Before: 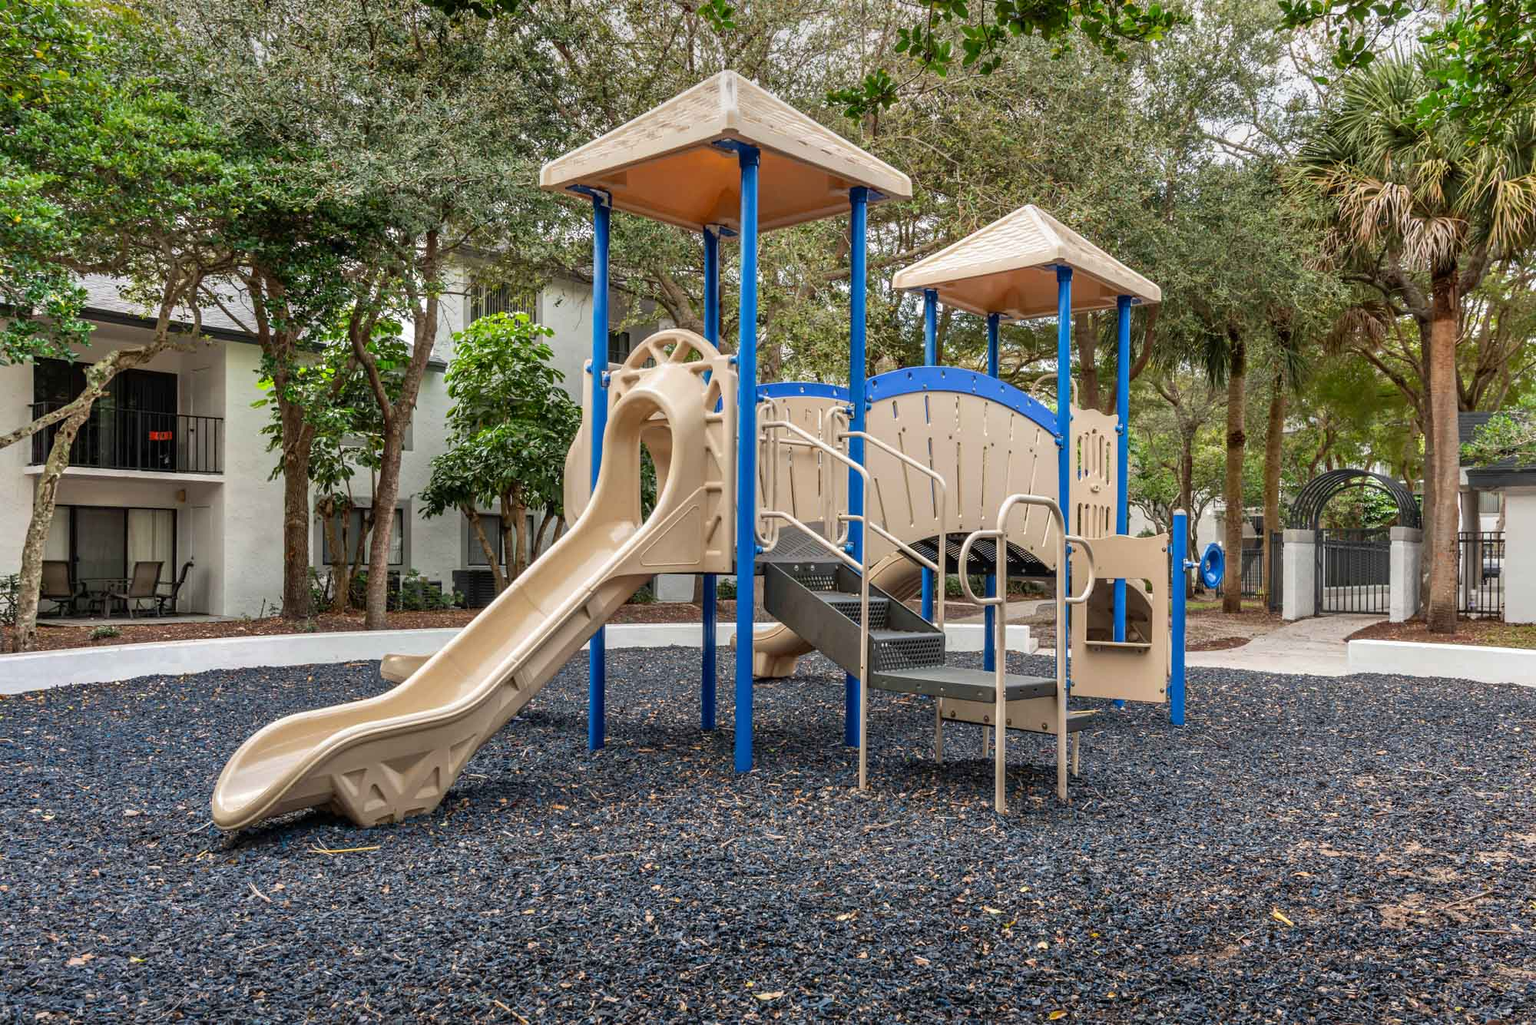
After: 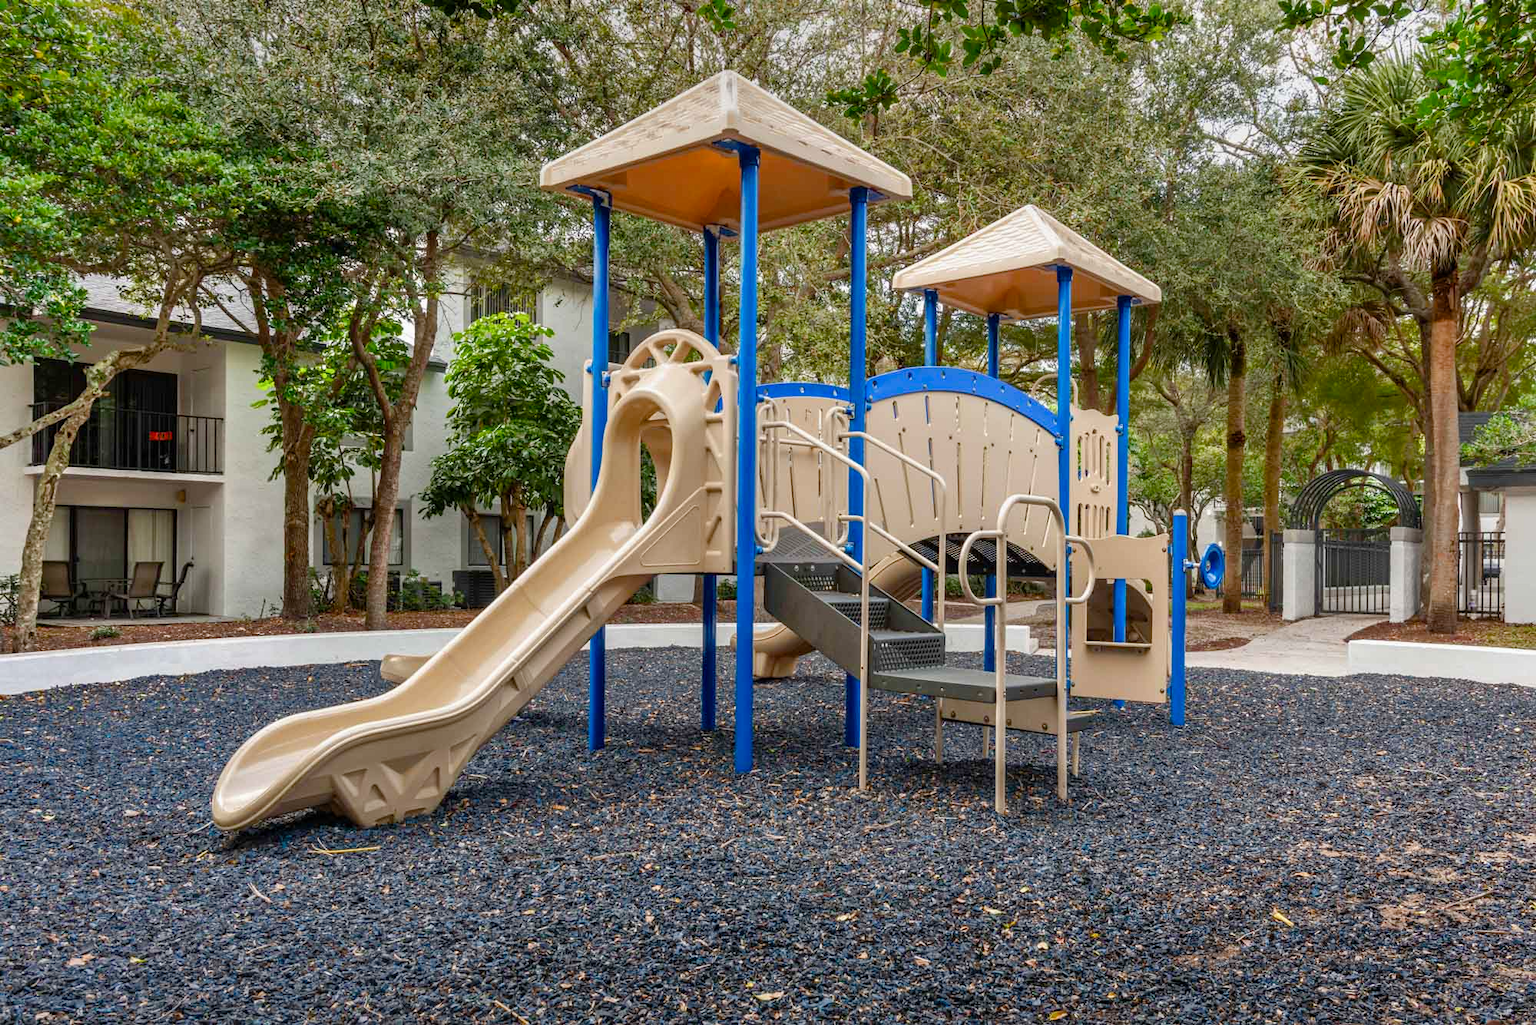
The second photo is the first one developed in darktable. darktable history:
color balance rgb: shadows lift › hue 85.11°, perceptual saturation grading › global saturation 20%, perceptual saturation grading › highlights -25.261%, perceptual saturation grading › shadows 25.957%, perceptual brilliance grading › global brilliance 2.341%, perceptual brilliance grading › highlights -3.931%
tone equalizer: on, module defaults
